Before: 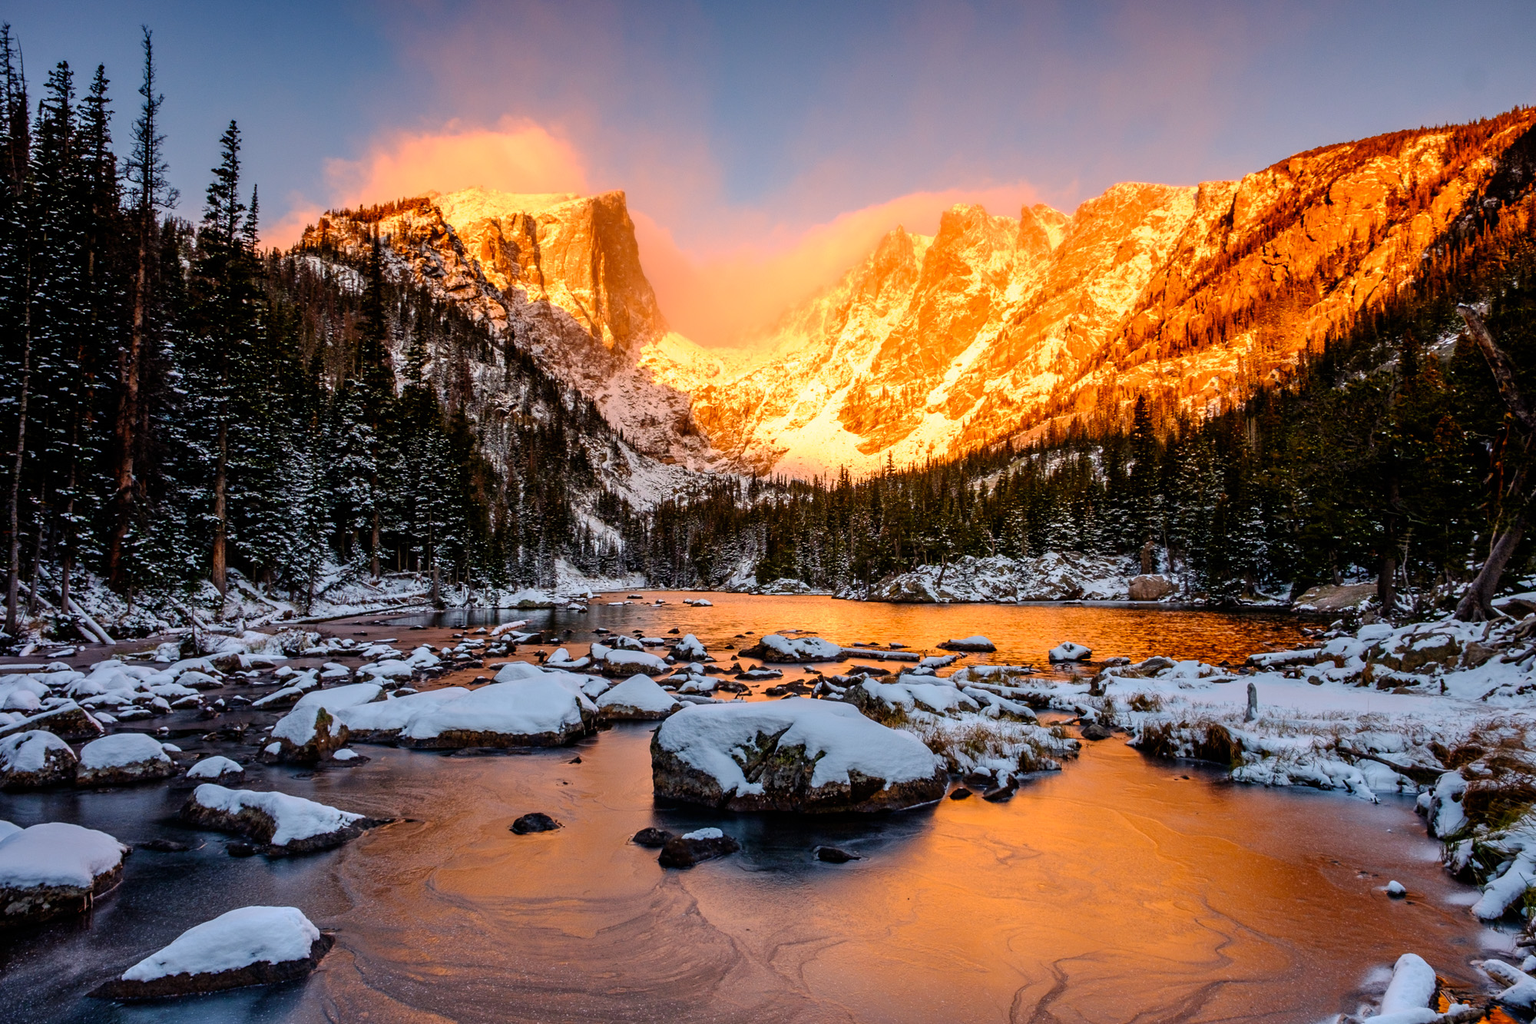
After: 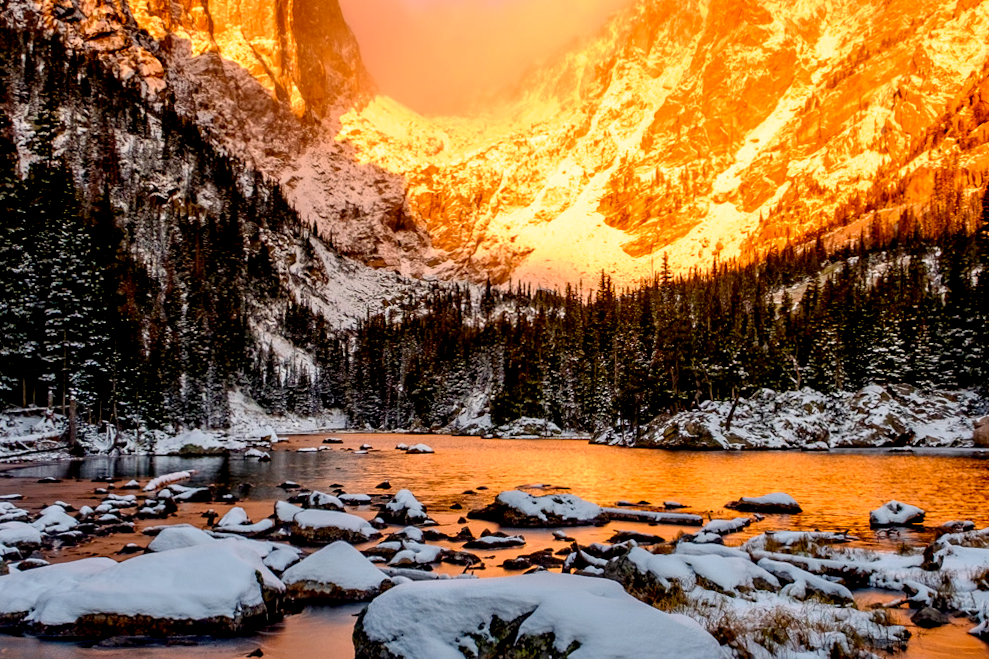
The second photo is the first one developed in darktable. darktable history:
crop: left 25%, top 25%, right 25%, bottom 25%
exposure: black level correction 0.009, exposure 0.014 EV, compensate highlight preservation false
color calibration: x 0.334, y 0.349, temperature 5426 K
rotate and perspective: rotation 0.174°, lens shift (vertical) 0.013, lens shift (horizontal) 0.019, shear 0.001, automatic cropping original format, crop left 0.007, crop right 0.991, crop top 0.016, crop bottom 0.997
